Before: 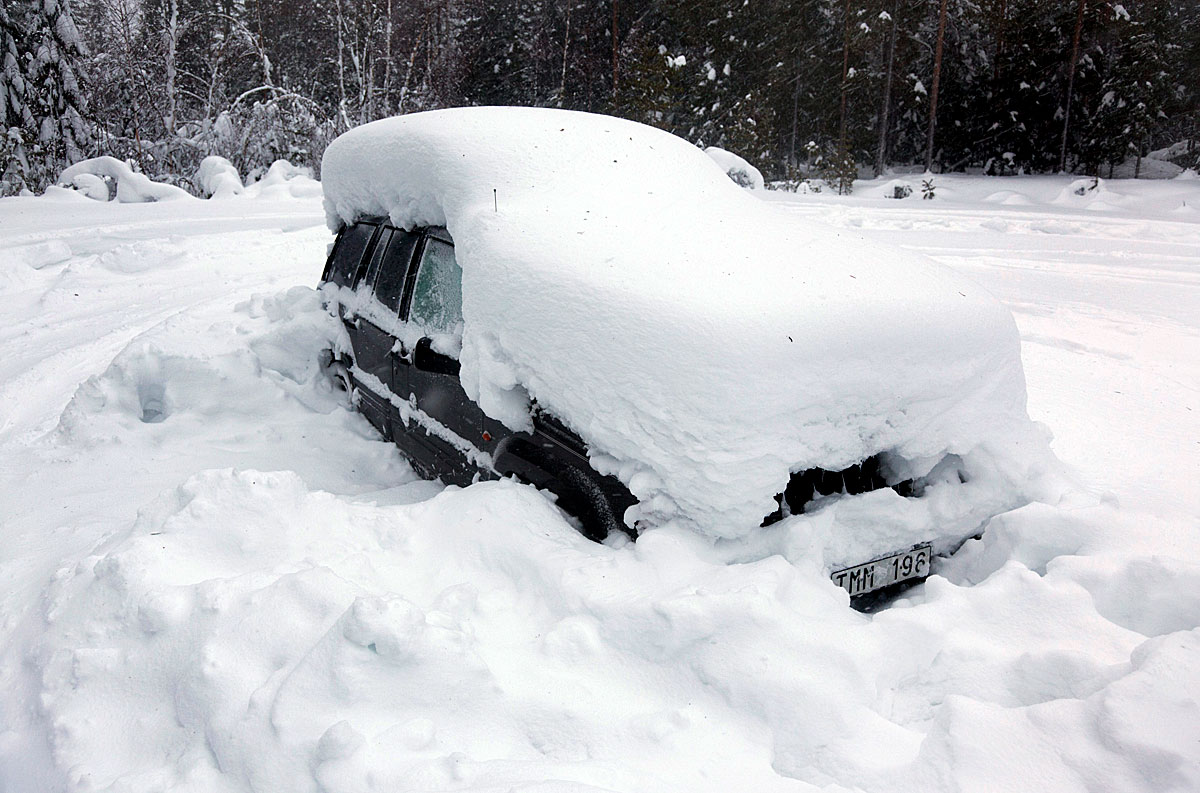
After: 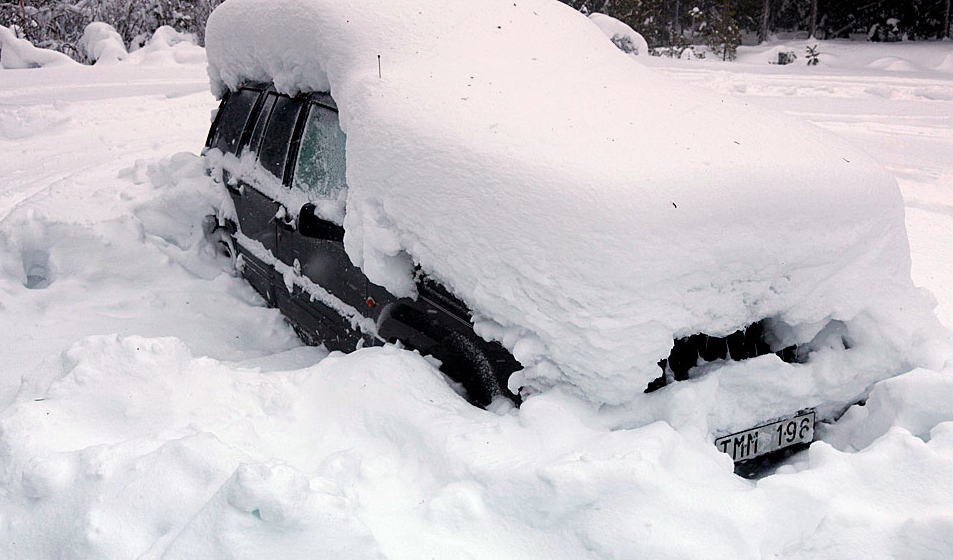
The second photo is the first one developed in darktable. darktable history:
graduated density: density 0.38 EV, hardness 21%, rotation -6.11°, saturation 32%
crop: left 9.712%, top 16.928%, right 10.845%, bottom 12.332%
